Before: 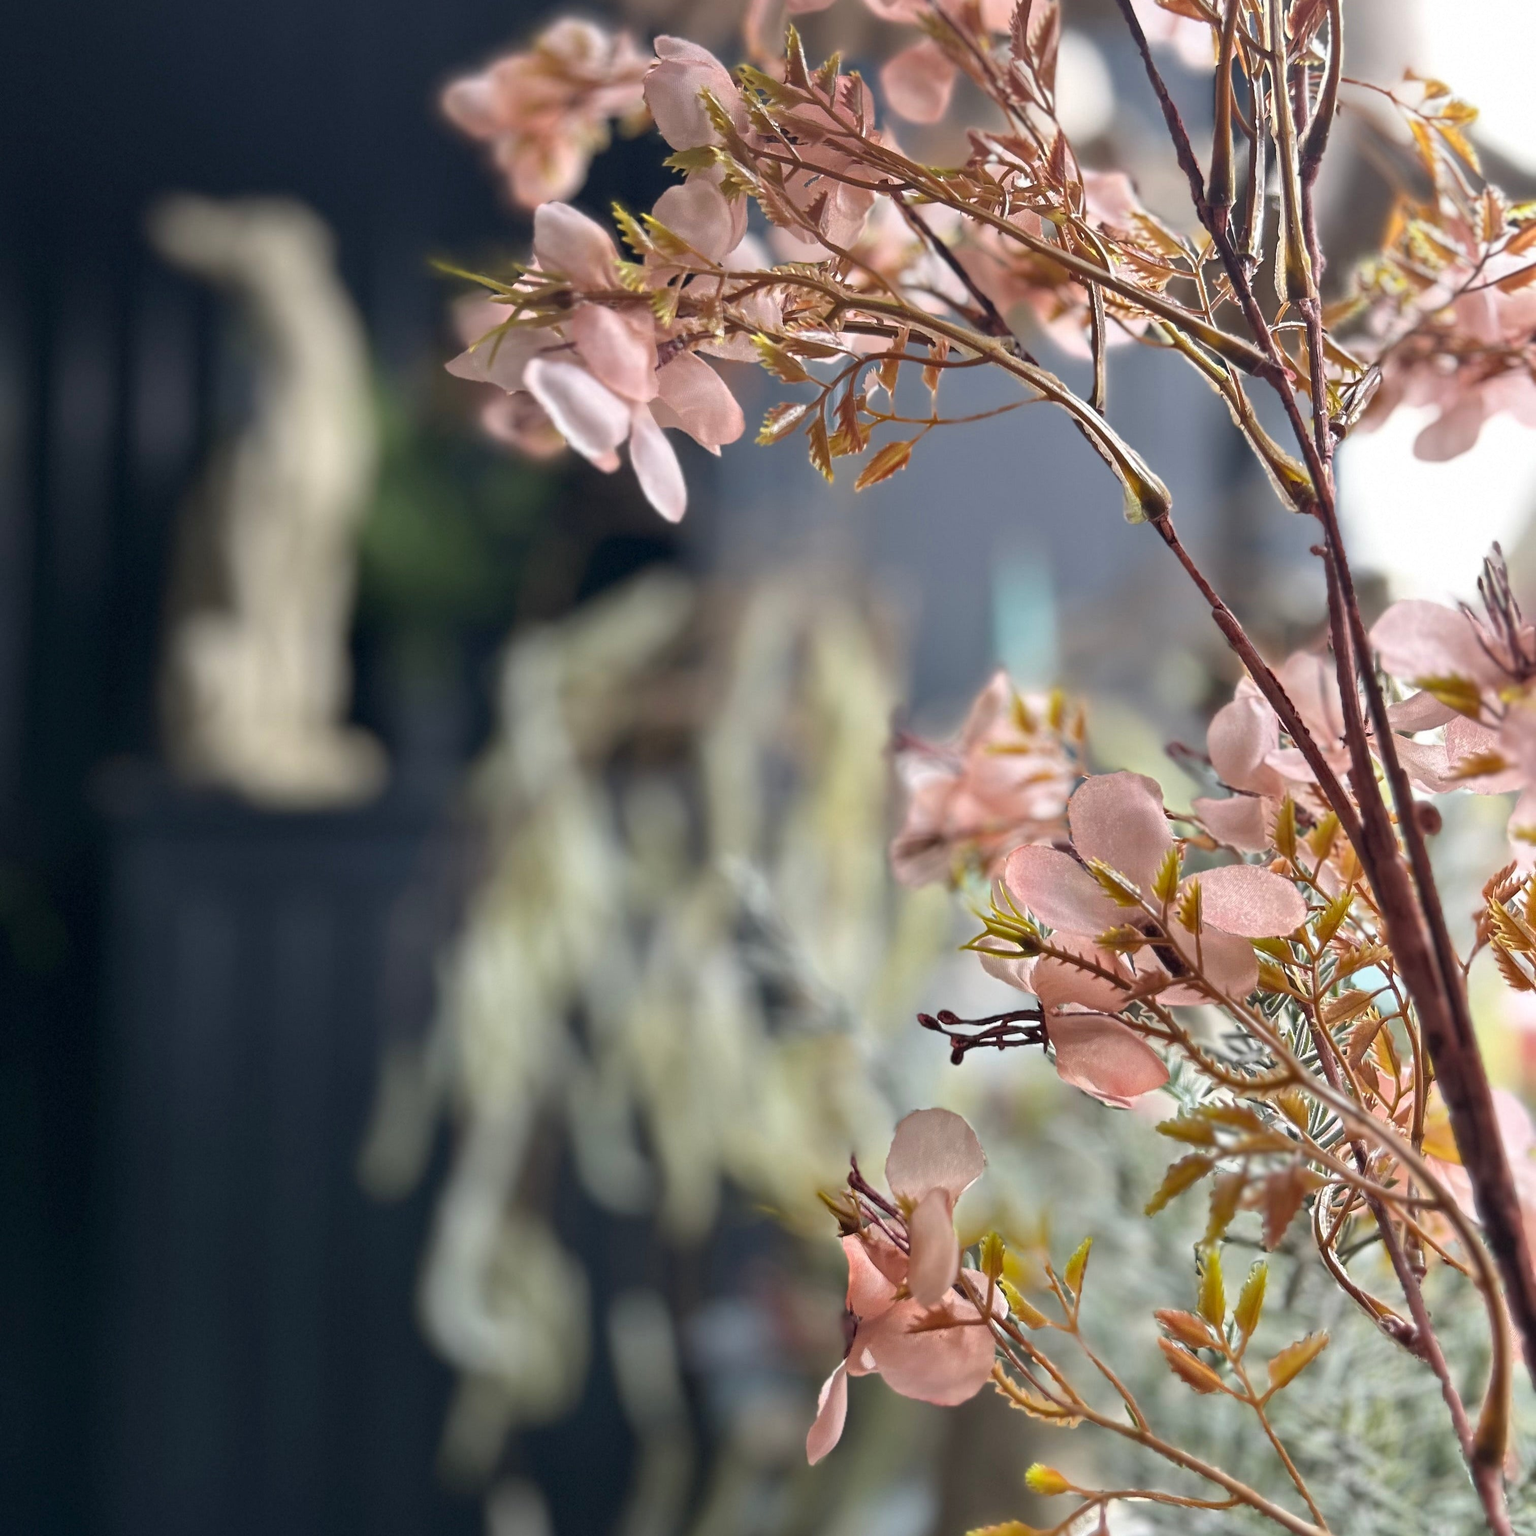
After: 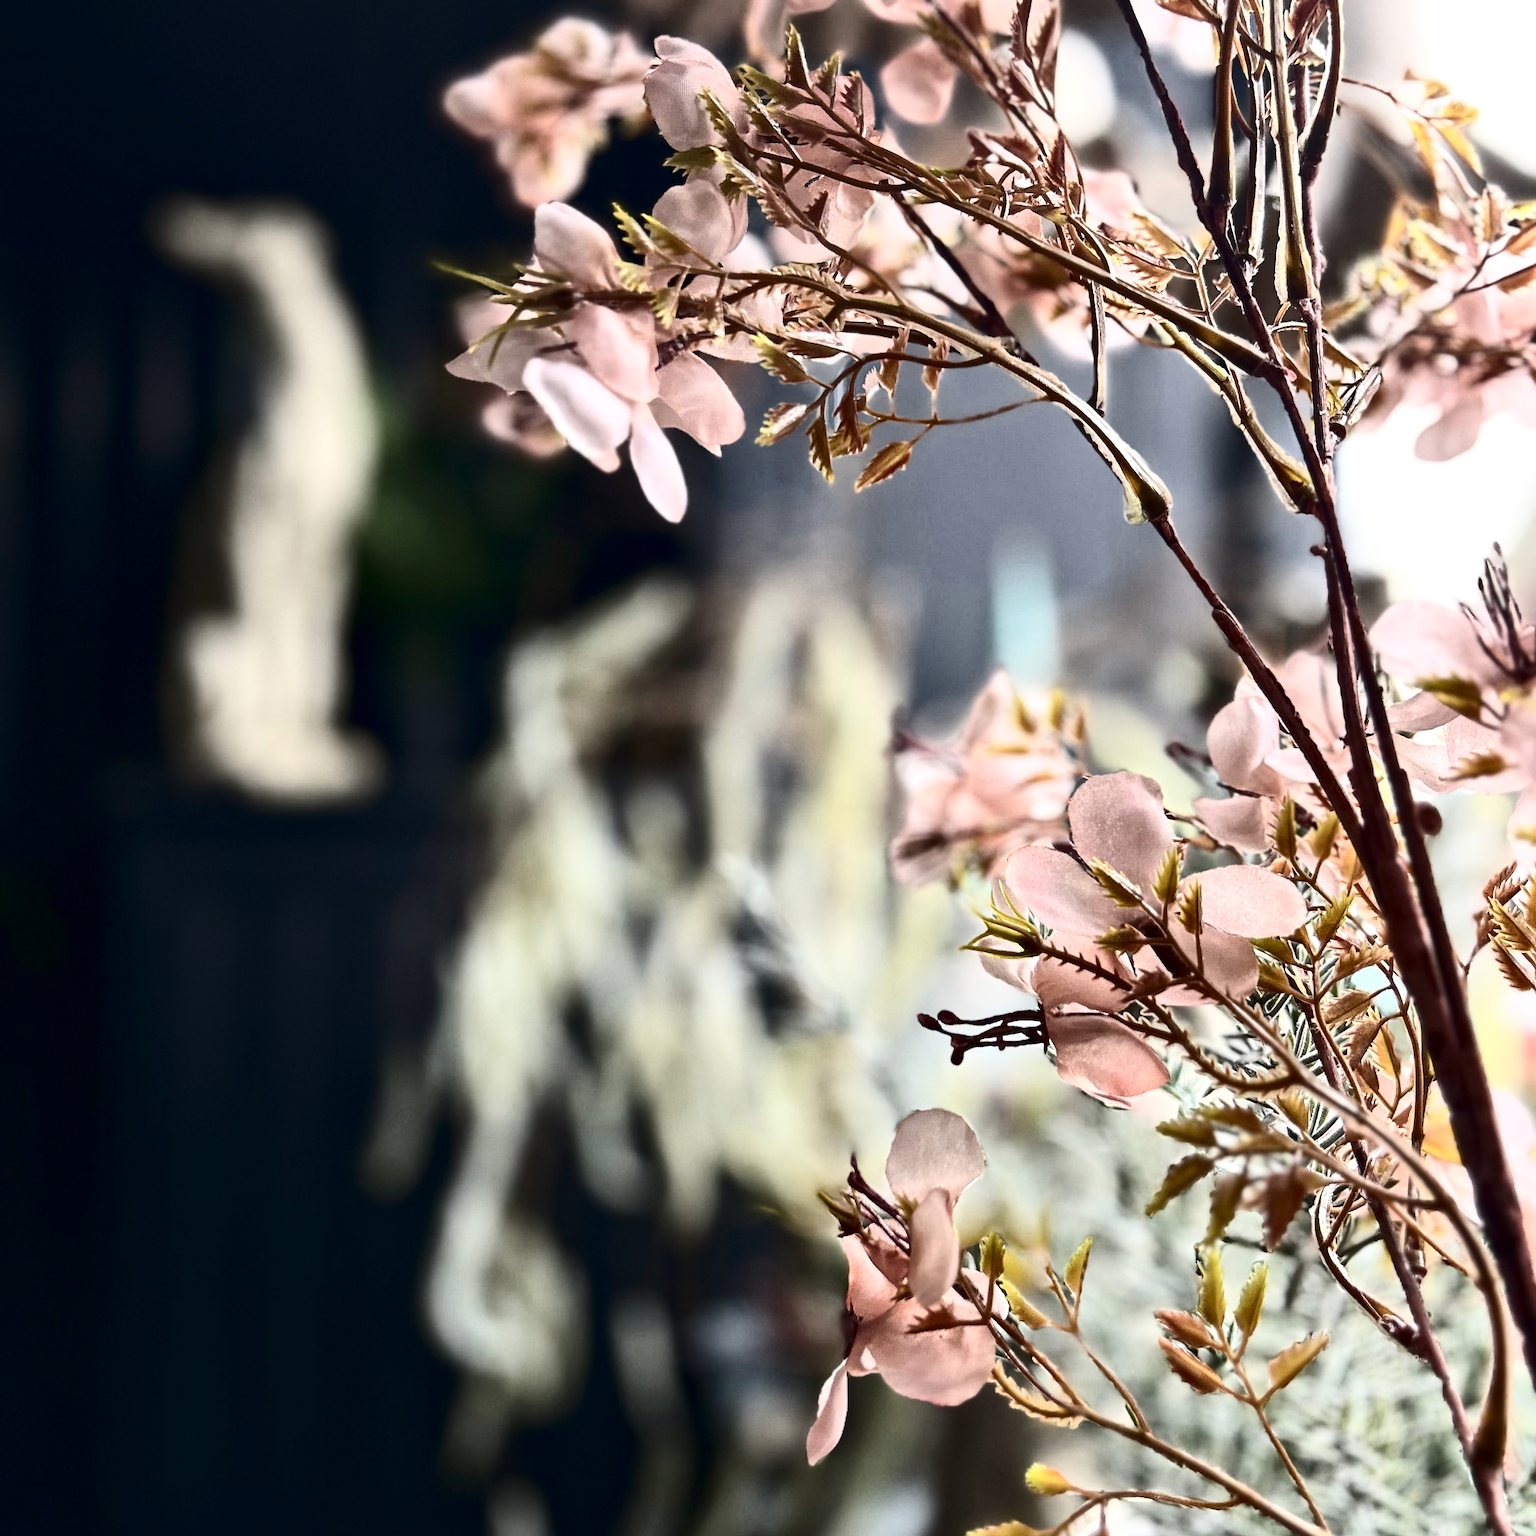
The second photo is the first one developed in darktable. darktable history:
contrast brightness saturation: contrast 0.494, saturation -0.103
local contrast: mode bilateral grid, contrast 20, coarseness 49, detail 119%, midtone range 0.2
